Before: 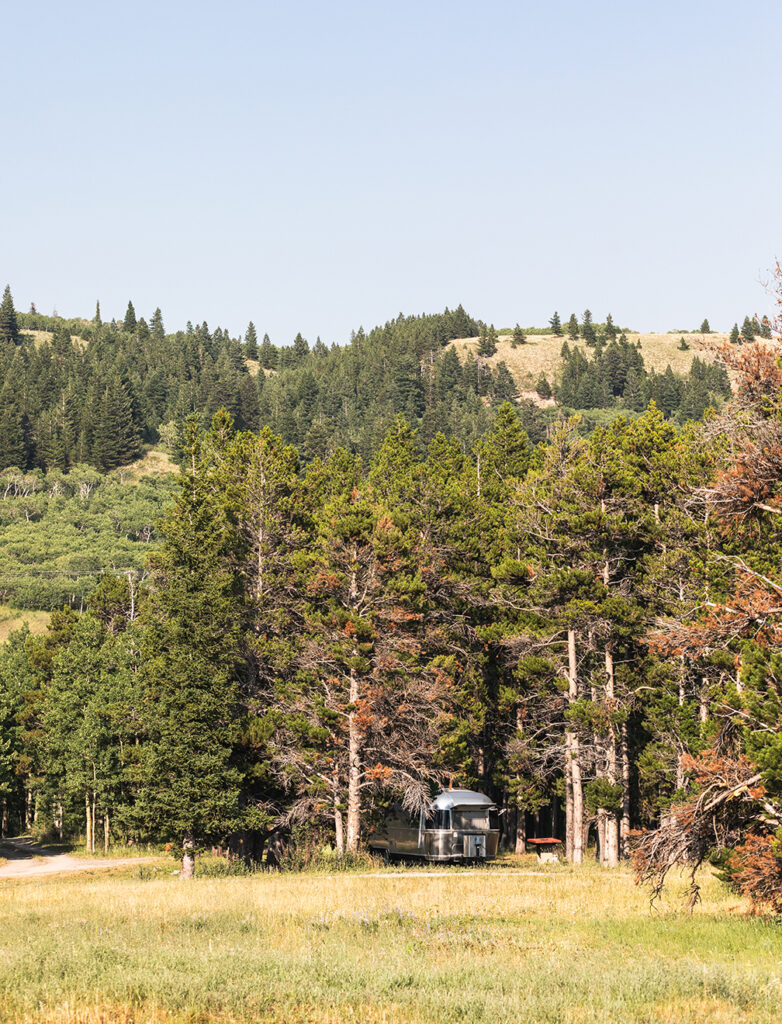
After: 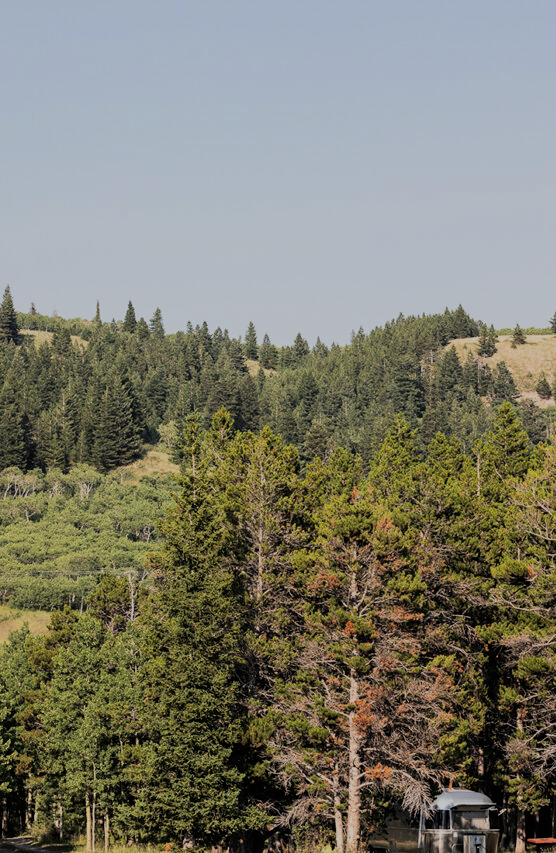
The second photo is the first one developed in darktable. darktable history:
exposure: exposure -0.36 EV, compensate highlight preservation false
filmic rgb: black relative exposure -7.15 EV, white relative exposure 5.36 EV, hardness 3.02, color science v6 (2022)
crop: right 28.885%, bottom 16.626%
